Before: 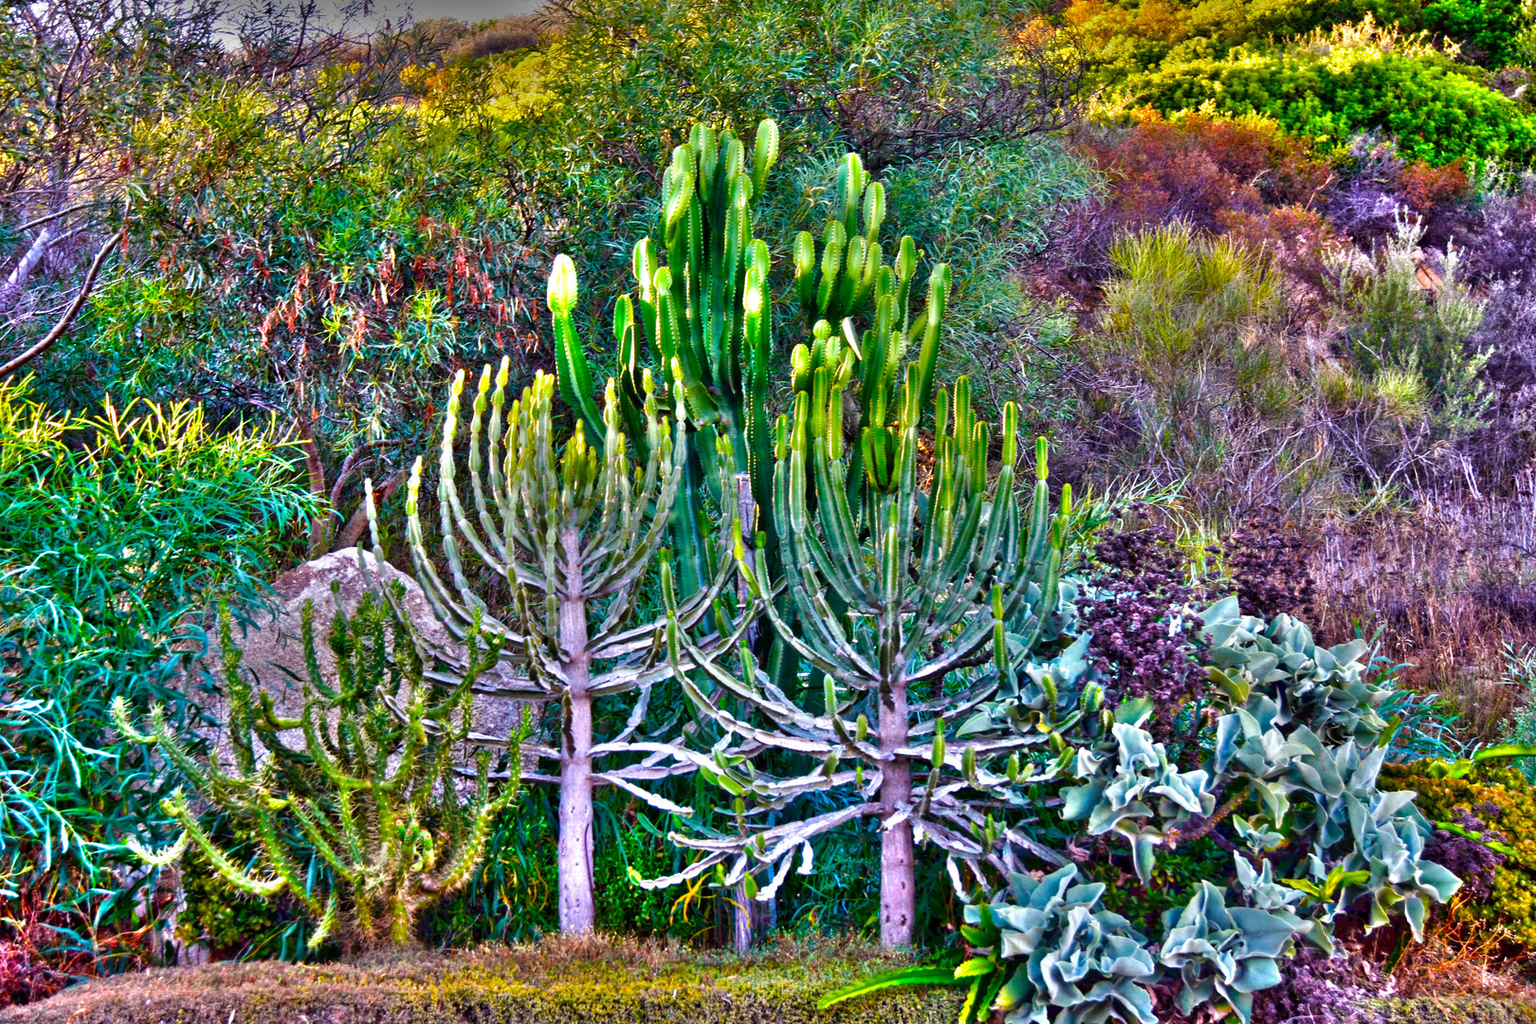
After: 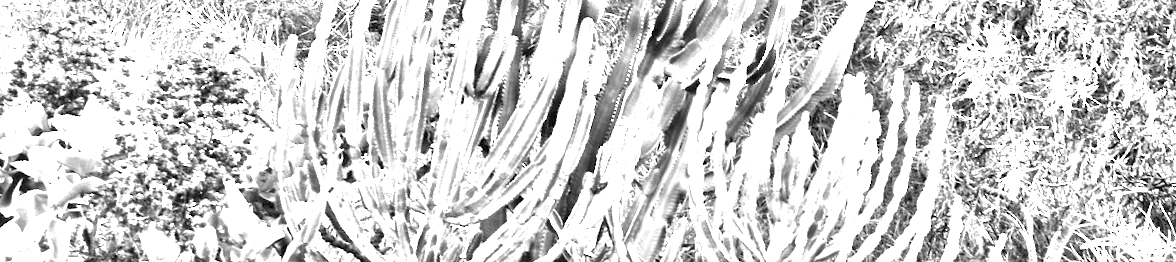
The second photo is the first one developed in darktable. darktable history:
white balance: emerald 1
exposure: exposure 3 EV, compensate highlight preservation false
crop and rotate: angle 16.12°, top 30.835%, bottom 35.653%
color calibration: output gray [0.714, 0.278, 0, 0], illuminant same as pipeline (D50), adaptation none (bypass)
